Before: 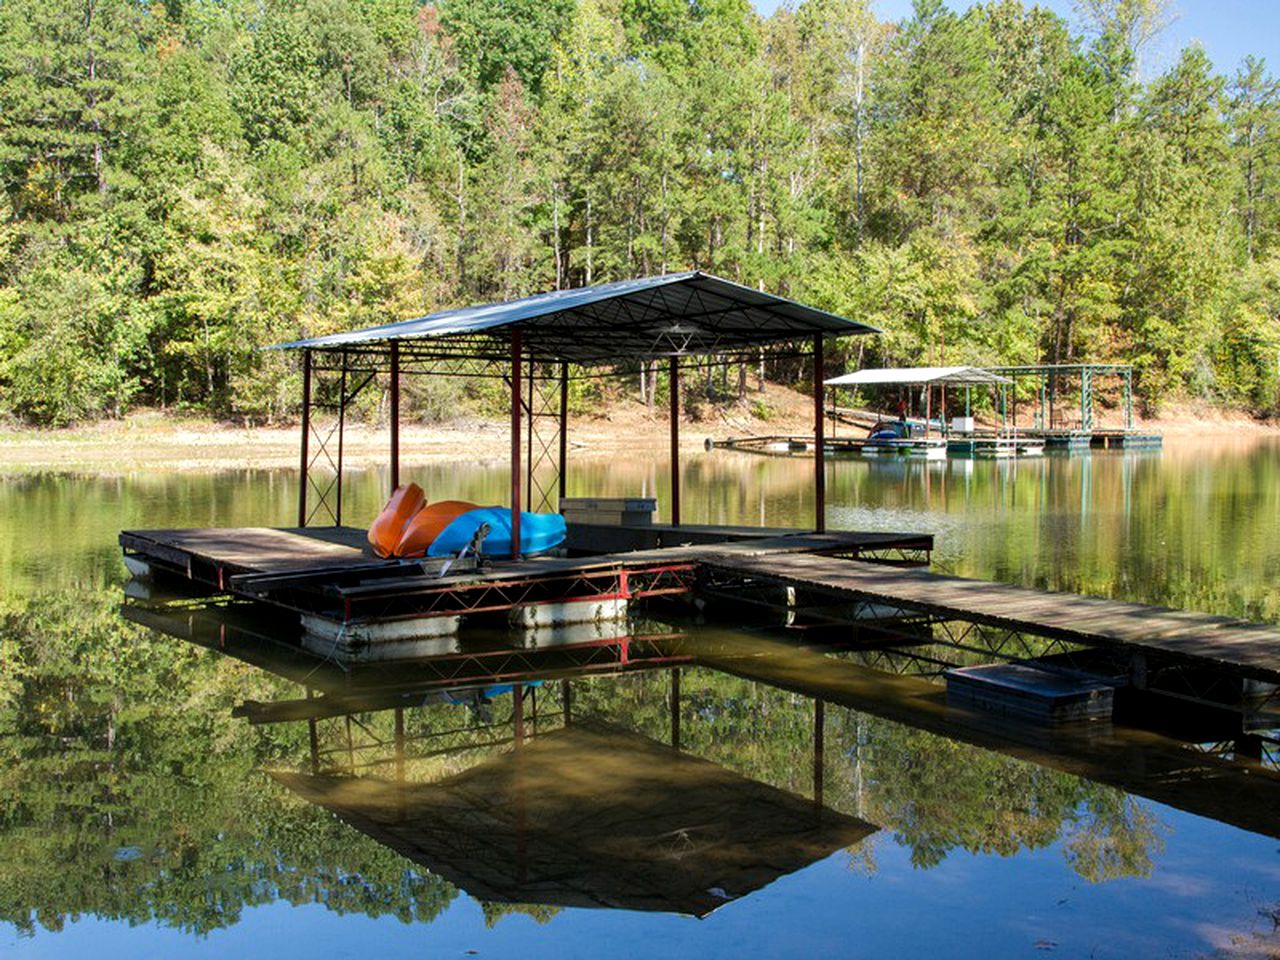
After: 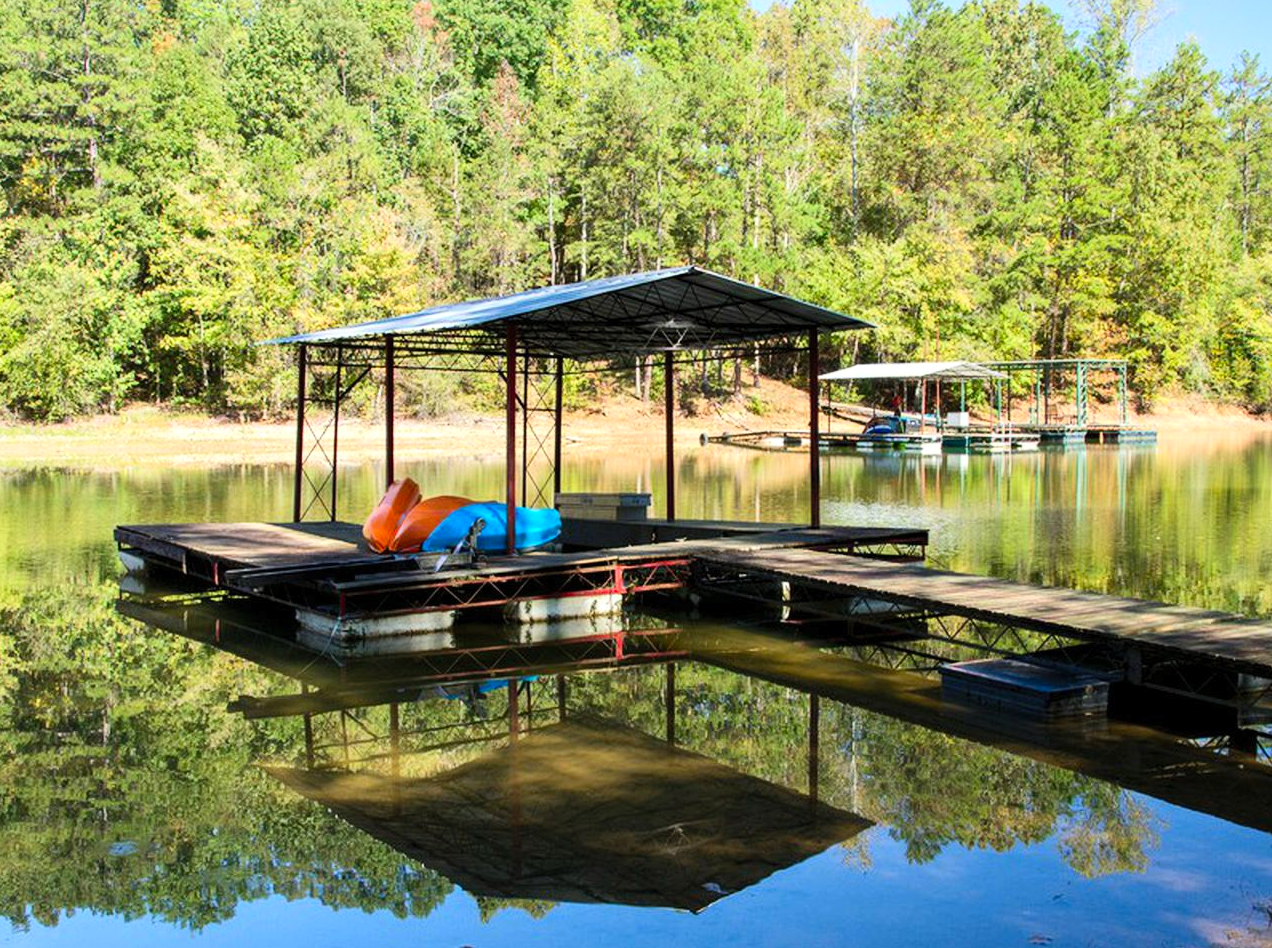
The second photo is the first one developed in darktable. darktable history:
contrast brightness saturation: contrast 0.201, brightness 0.168, saturation 0.228
crop: left 0.421%, top 0.524%, right 0.162%, bottom 0.686%
